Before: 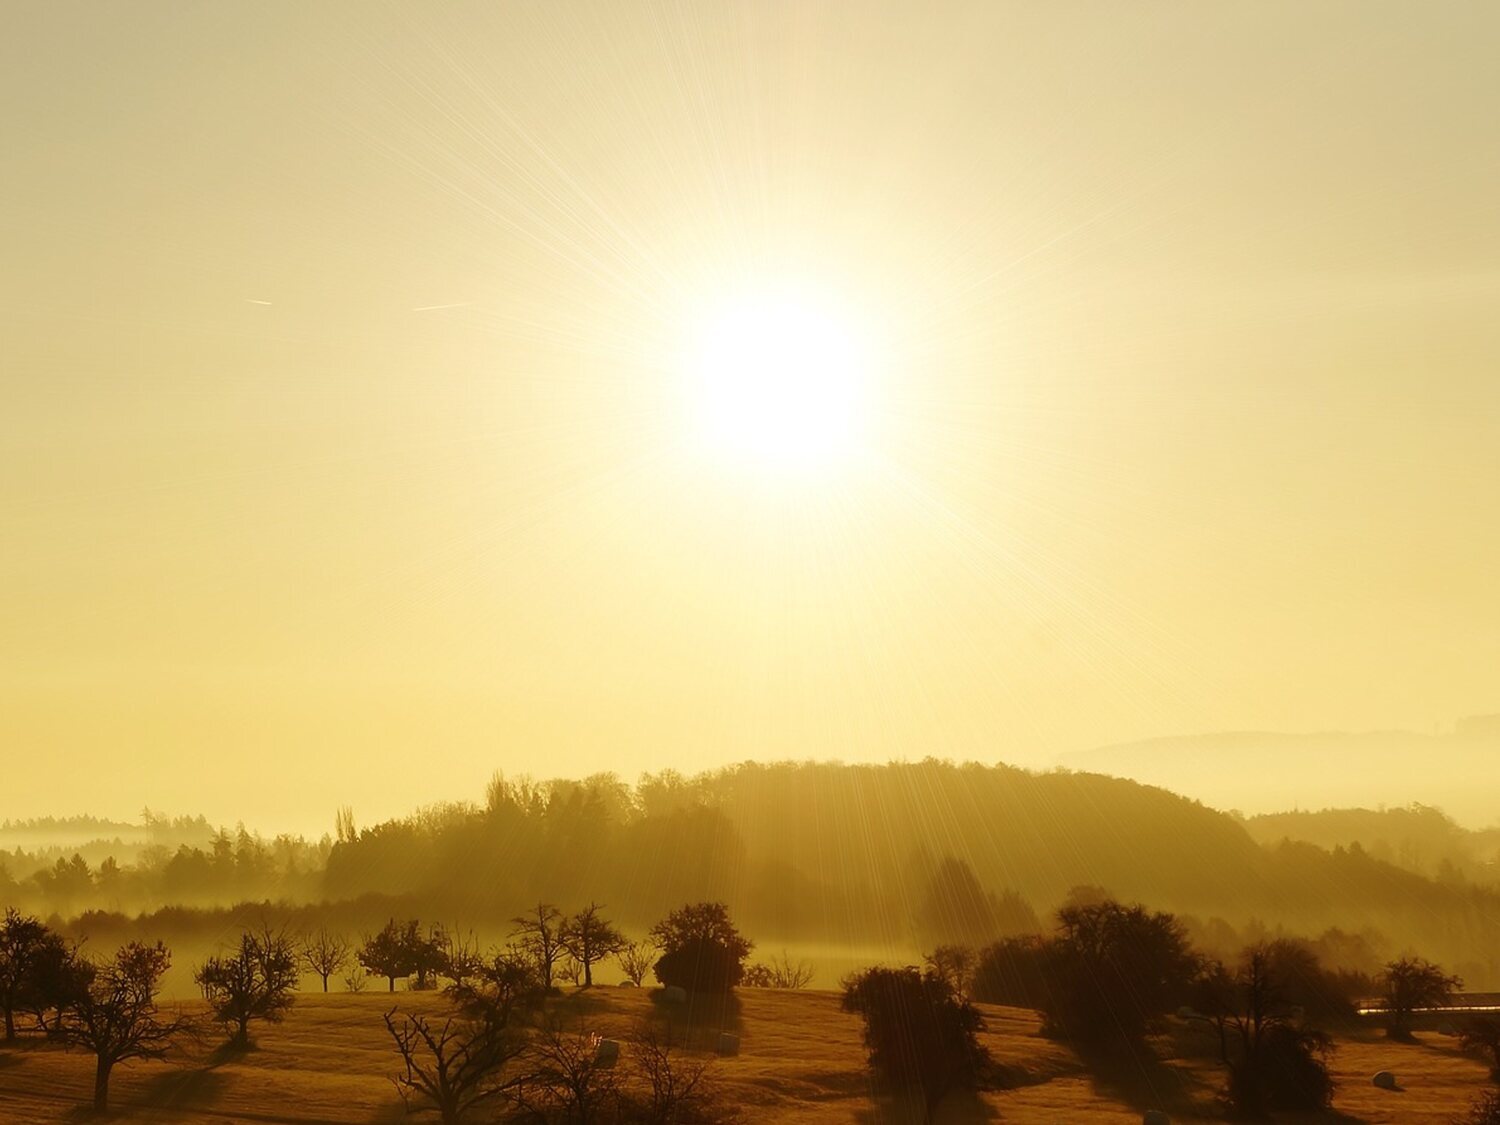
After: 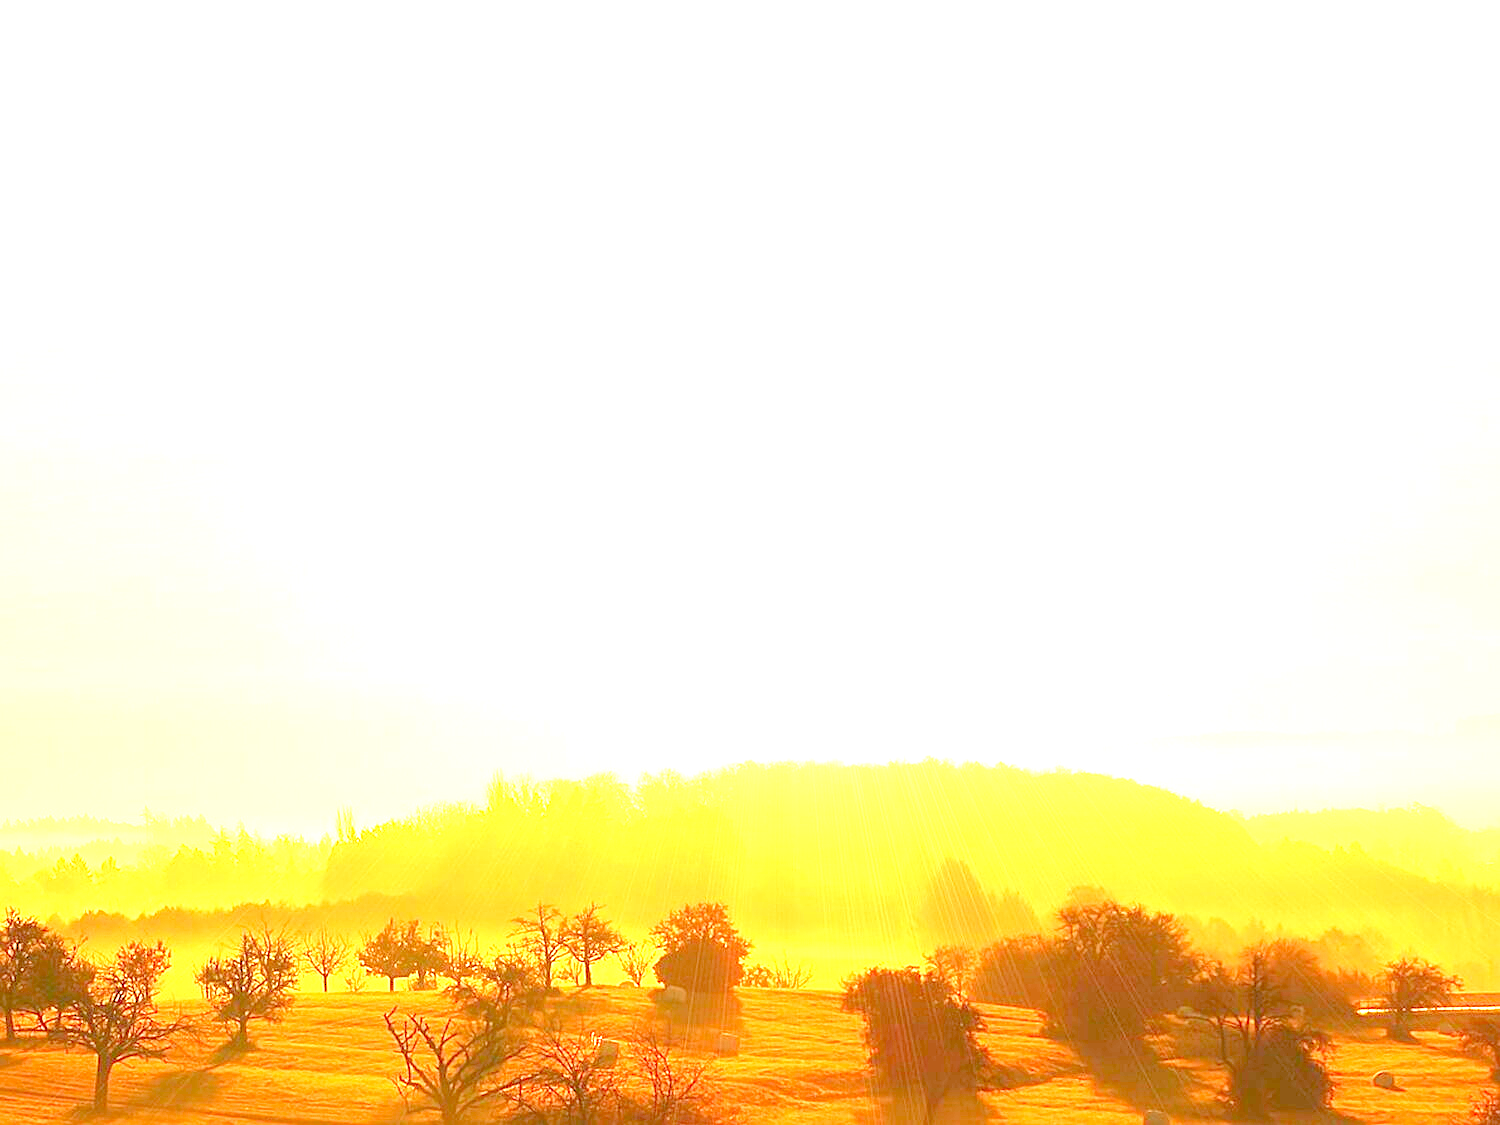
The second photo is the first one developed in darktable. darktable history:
levels: levels [0.008, 0.318, 0.836]
white balance: emerald 1
sharpen: on, module defaults
exposure: exposure 2.207 EV, compensate highlight preservation false
